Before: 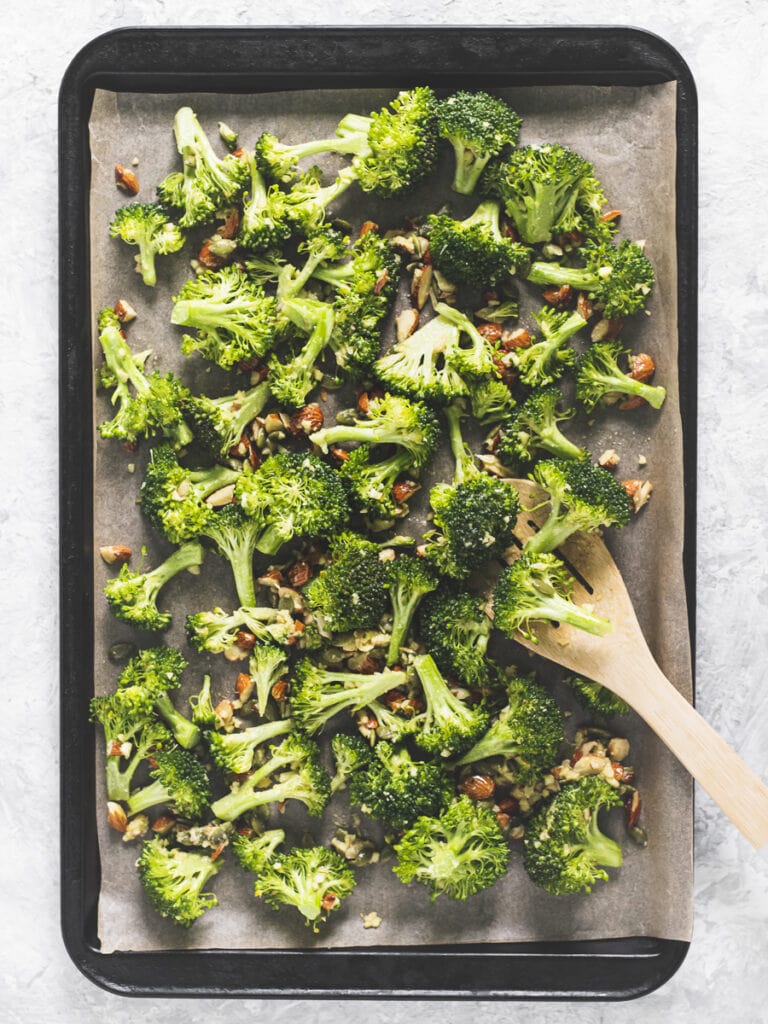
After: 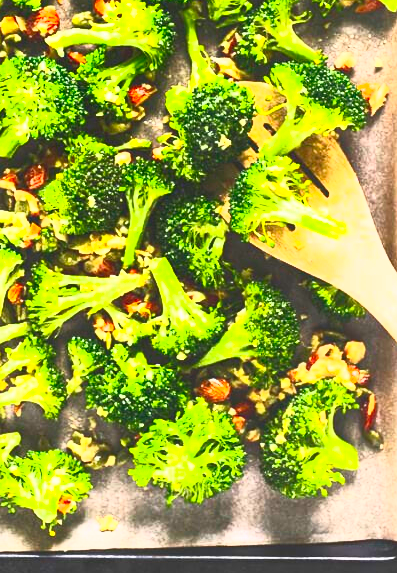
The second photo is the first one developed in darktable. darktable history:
contrast brightness saturation: contrast 1, brightness 1, saturation 1
crop: left 34.479%, top 38.822%, right 13.718%, bottom 5.172%
